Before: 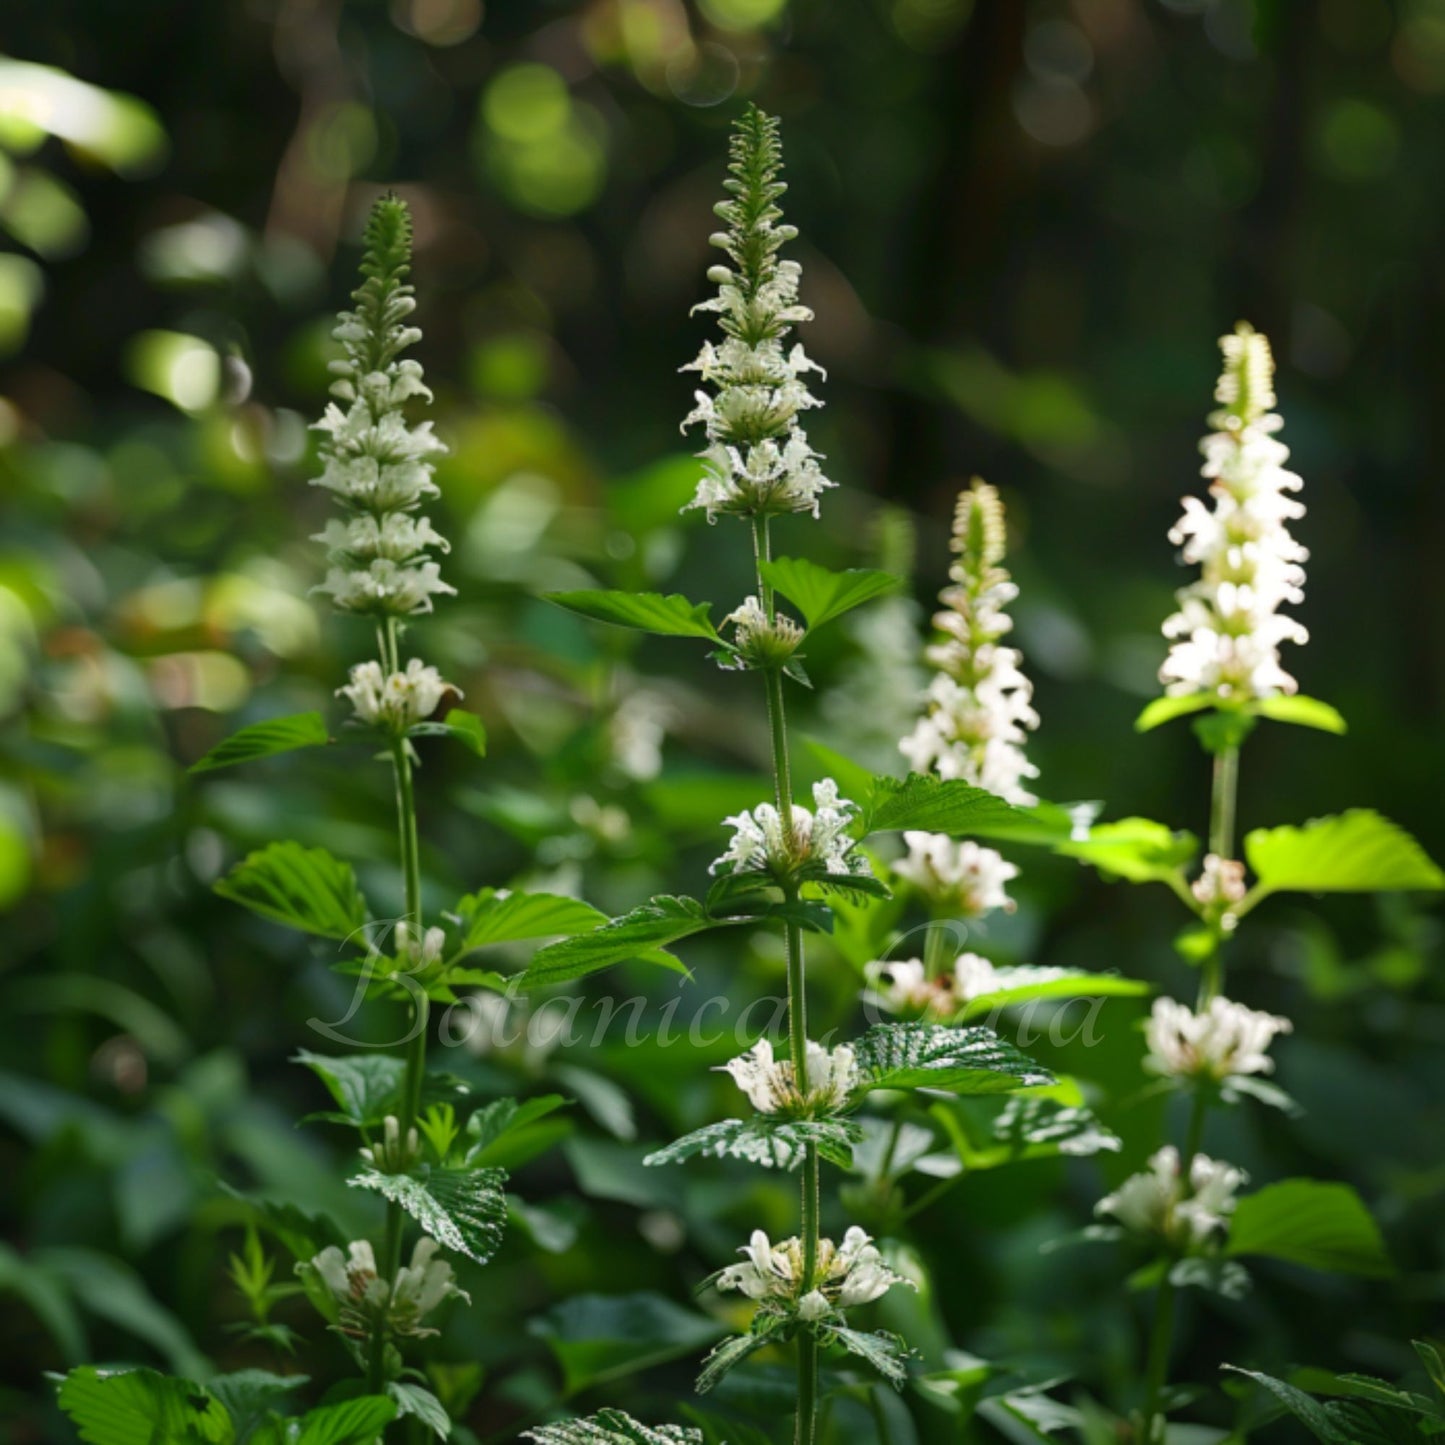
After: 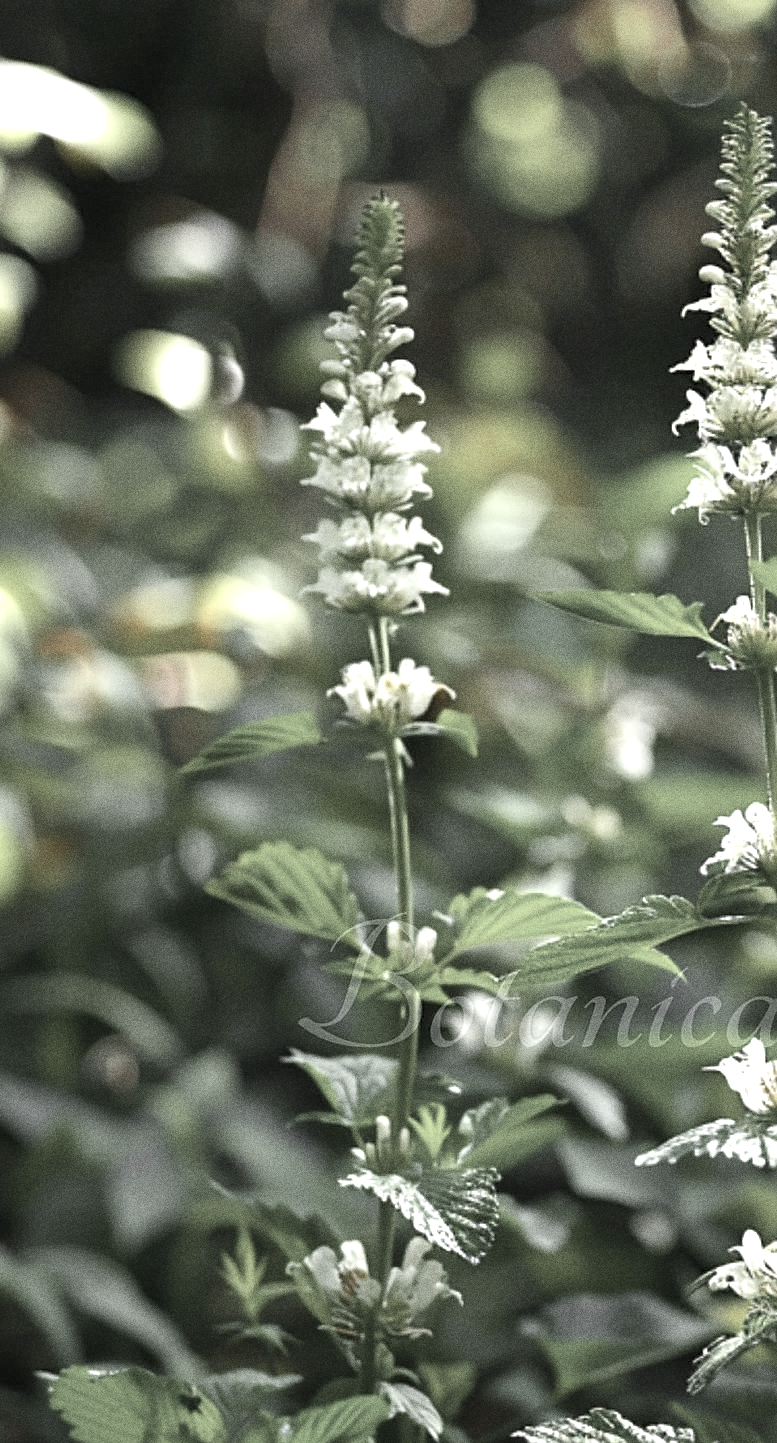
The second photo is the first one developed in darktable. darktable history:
grain: coarseness 0.09 ISO, strength 40%
tone equalizer: on, module defaults
exposure: black level correction 0.001, exposure 1.116 EV, compensate highlight preservation false
sharpen: on, module defaults
crop: left 0.587%, right 45.588%, bottom 0.086%
color zones: curves: ch1 [(0, 0.831) (0.08, 0.771) (0.157, 0.268) (0.241, 0.207) (0.562, -0.005) (0.714, -0.013) (0.876, 0.01) (1, 0.831)]
